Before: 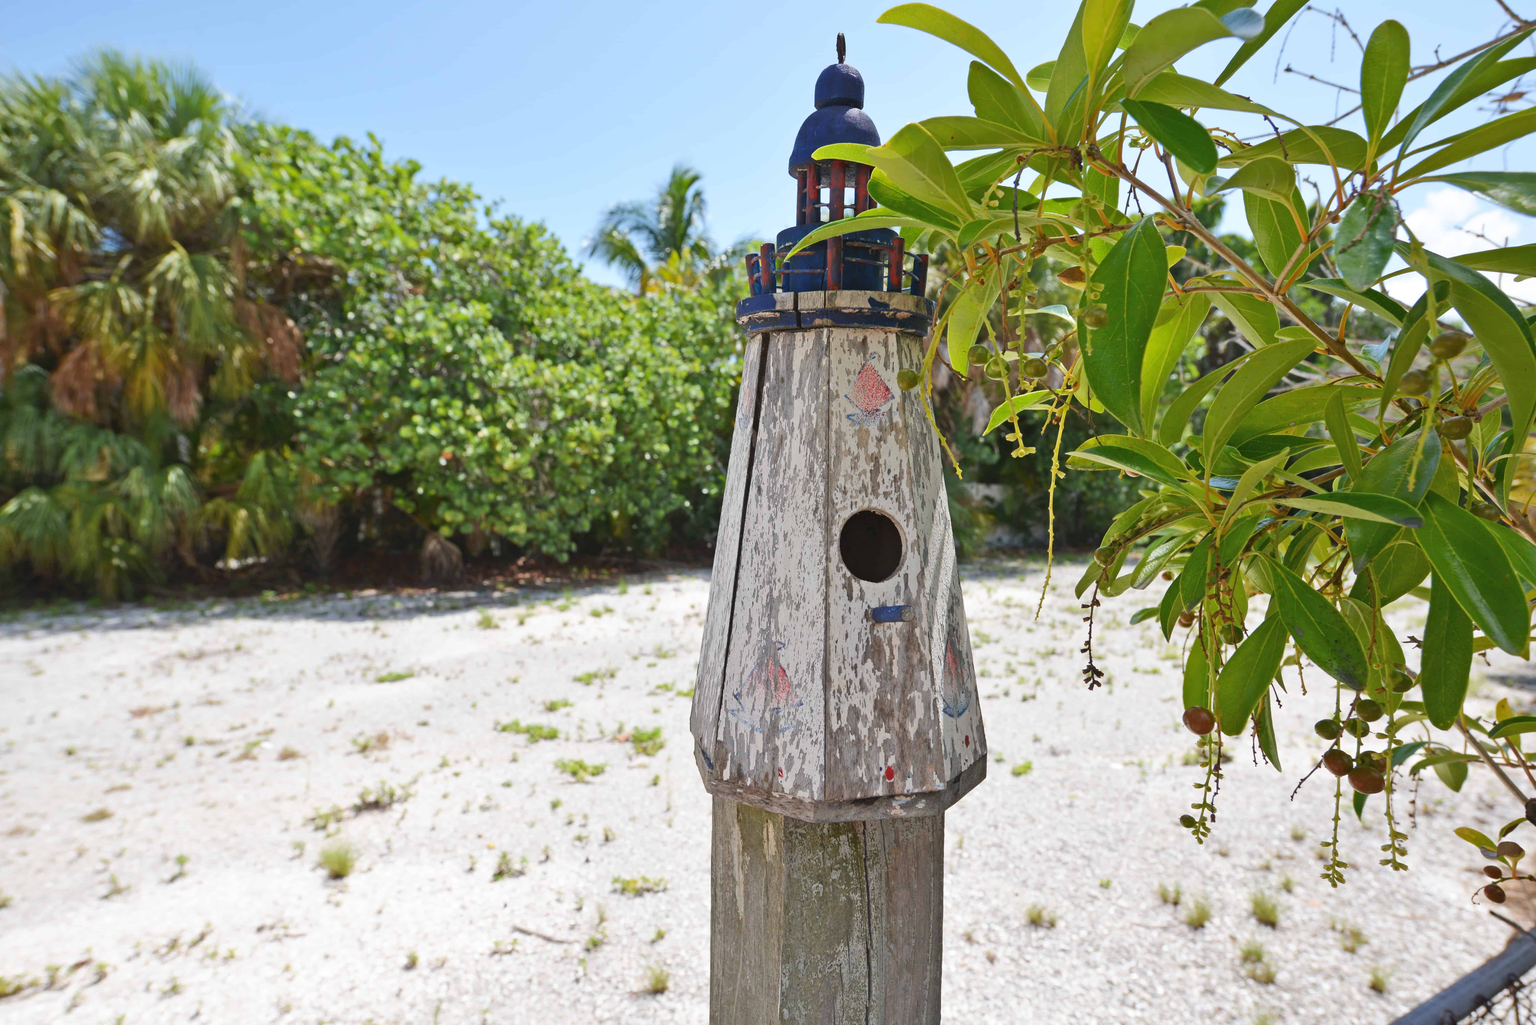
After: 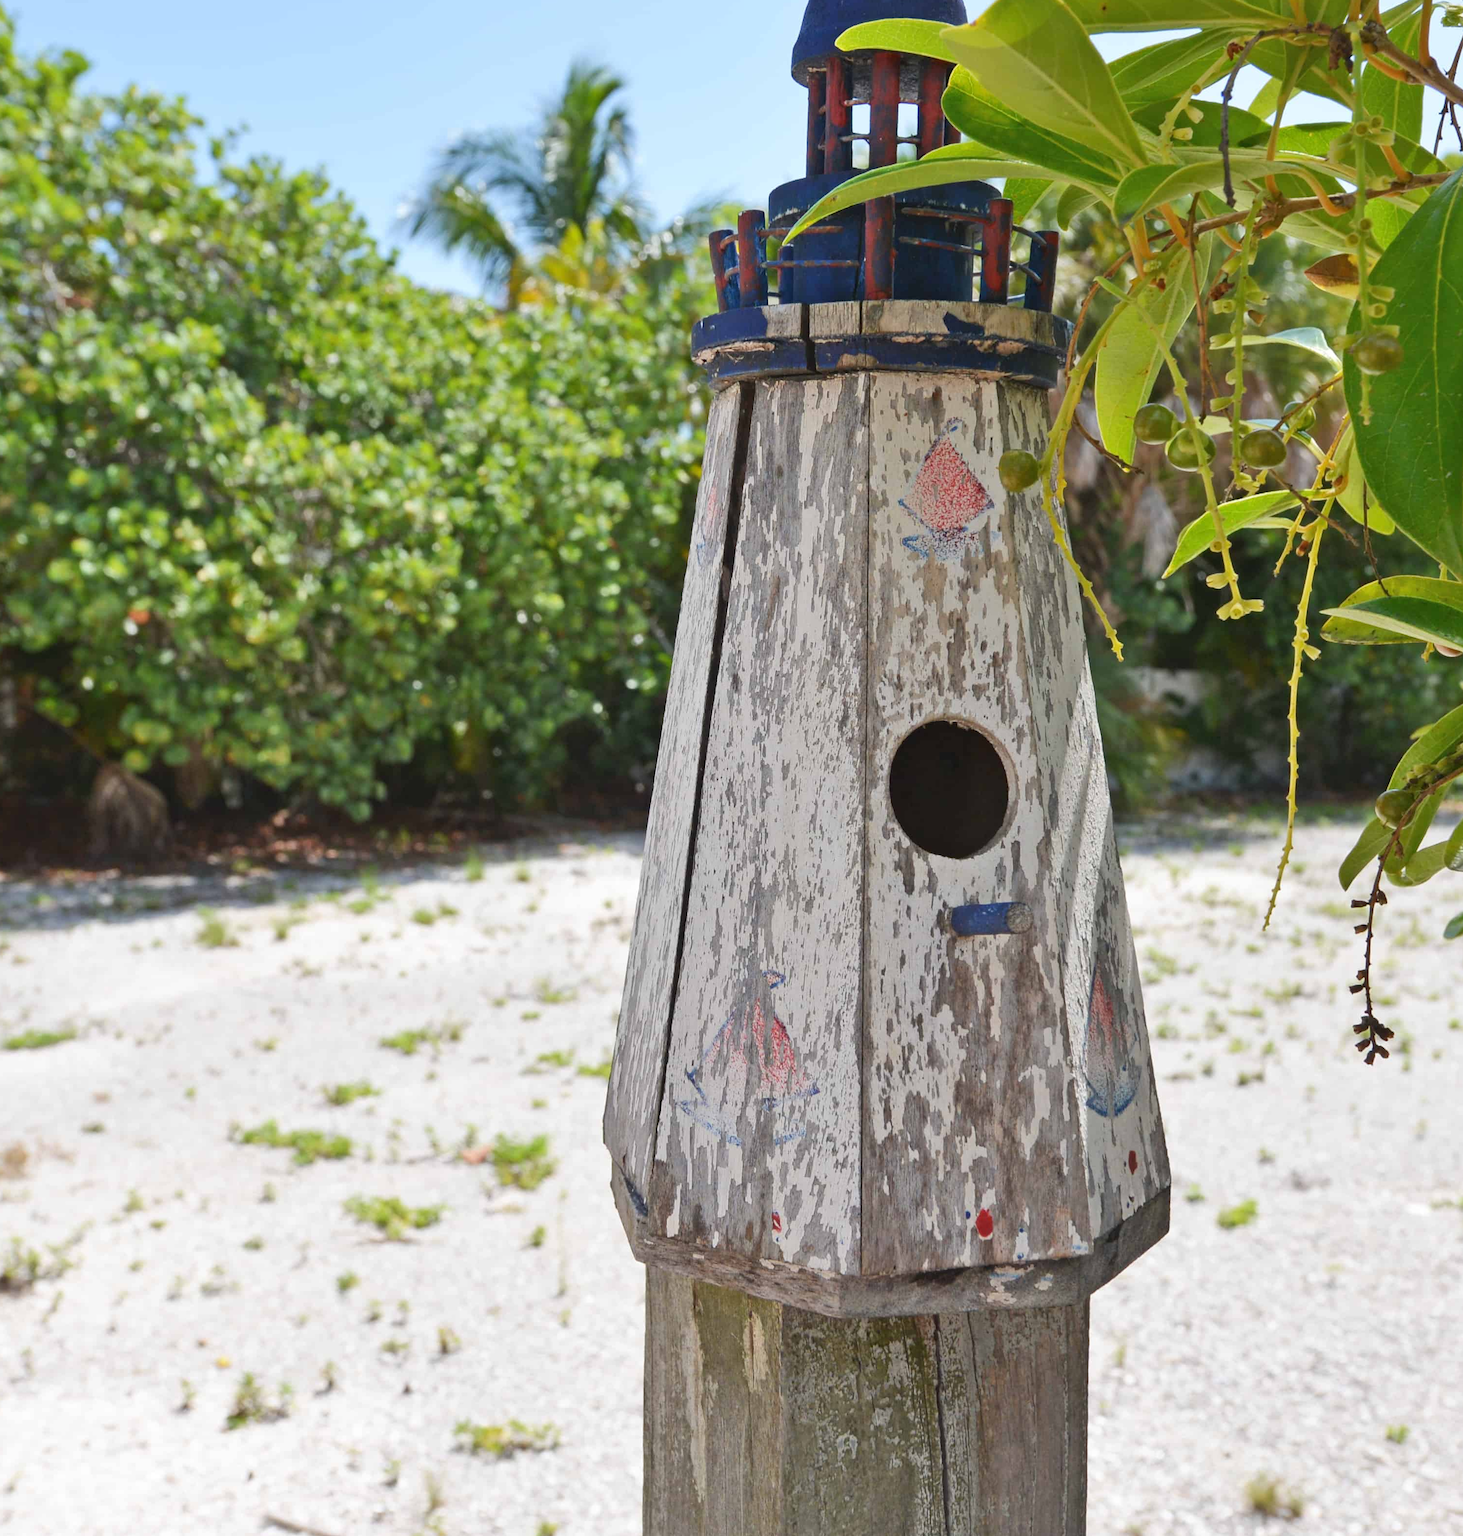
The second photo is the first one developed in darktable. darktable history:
crop and rotate: angle 0.015°, left 24.389%, top 13.022%, right 25.713%, bottom 8.536%
